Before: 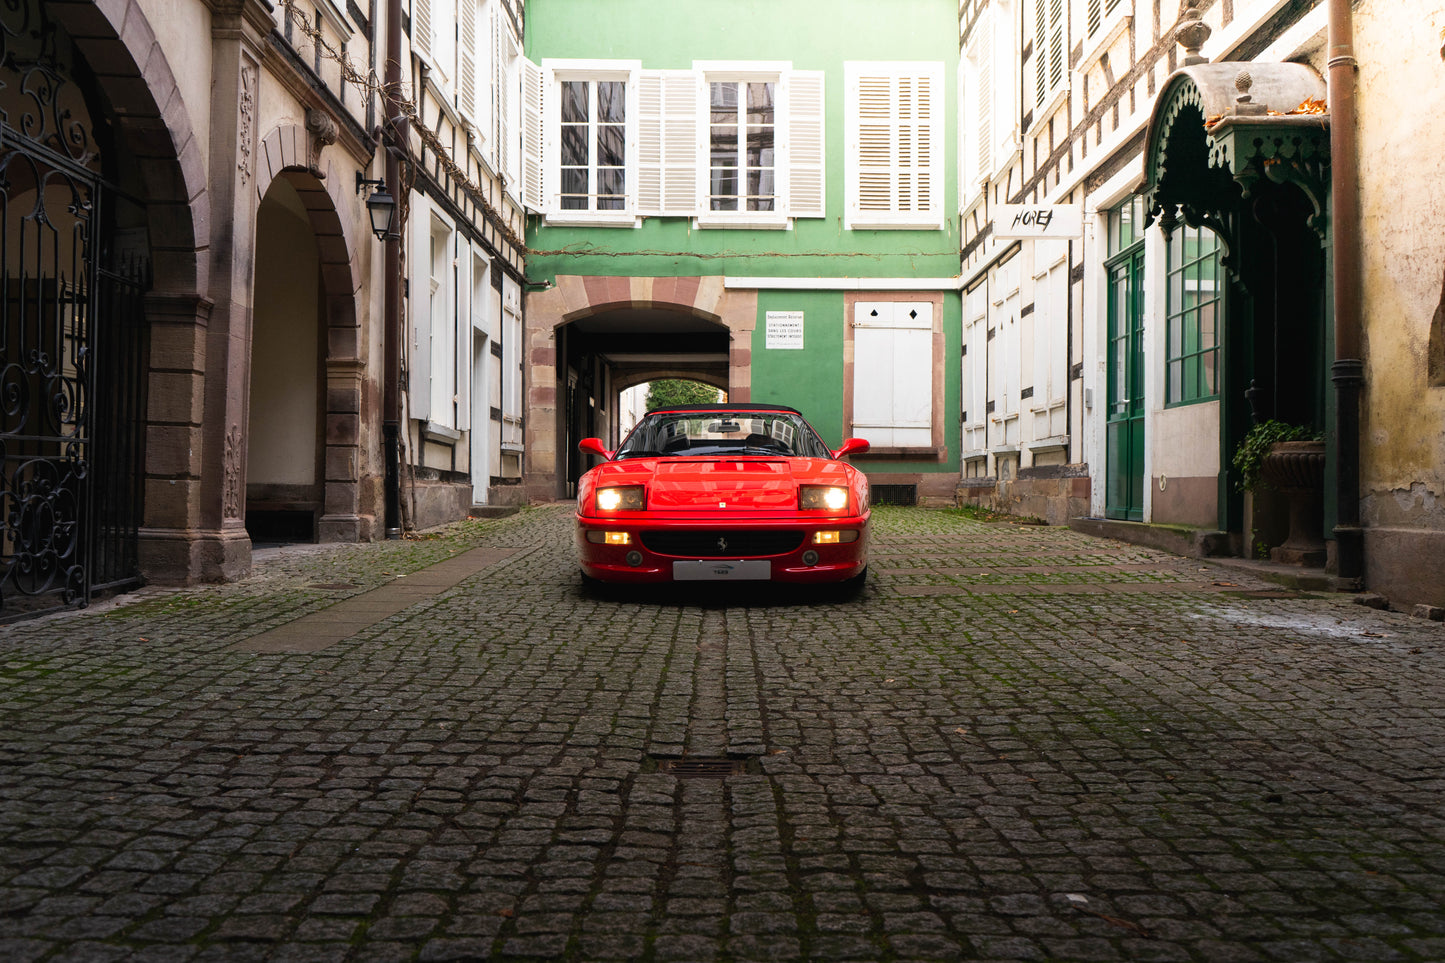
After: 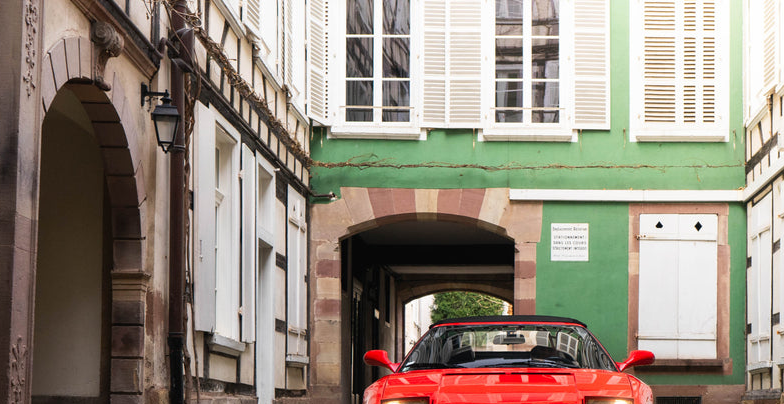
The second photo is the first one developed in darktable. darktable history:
crop: left 14.944%, top 9.225%, right 30.767%, bottom 48.814%
